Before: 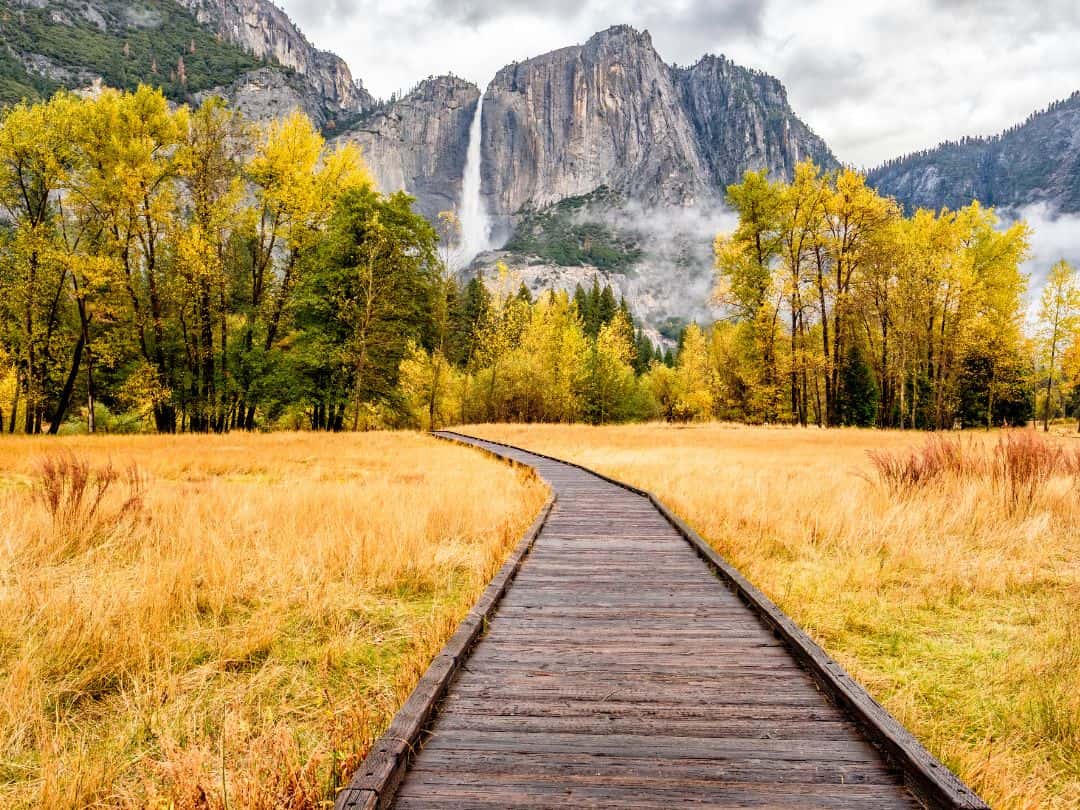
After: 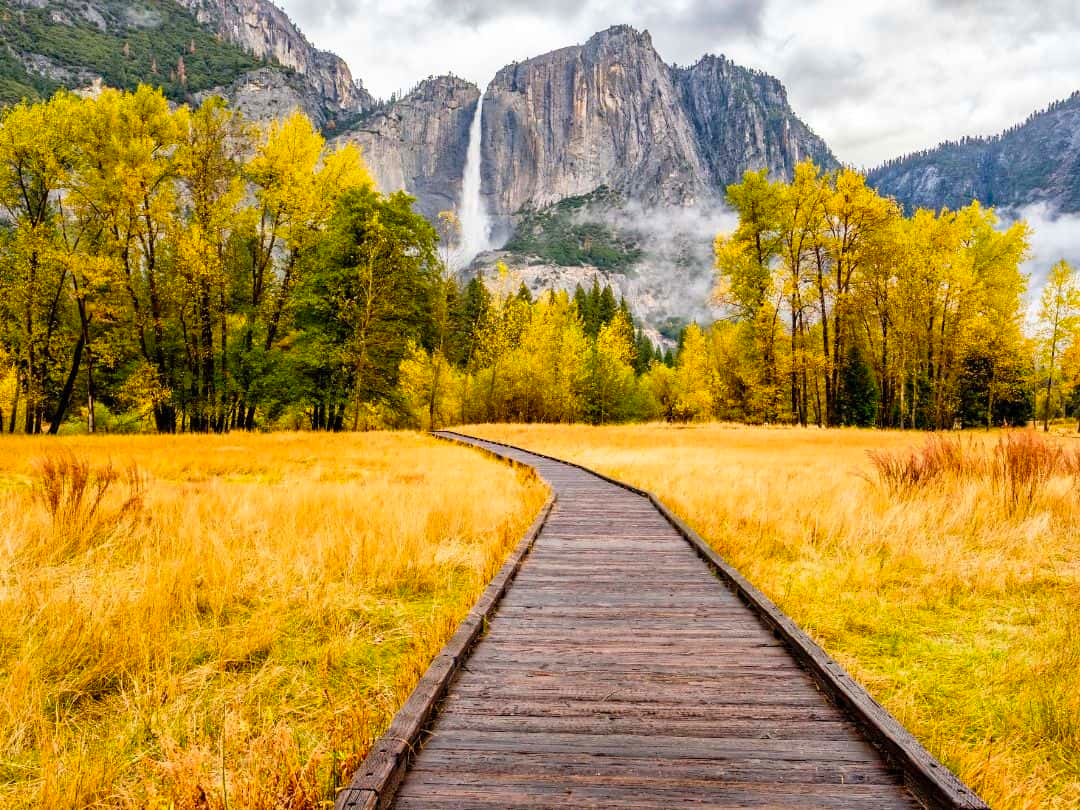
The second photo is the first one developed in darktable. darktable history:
color balance rgb: perceptual saturation grading › global saturation 17.52%, global vibrance 20%
